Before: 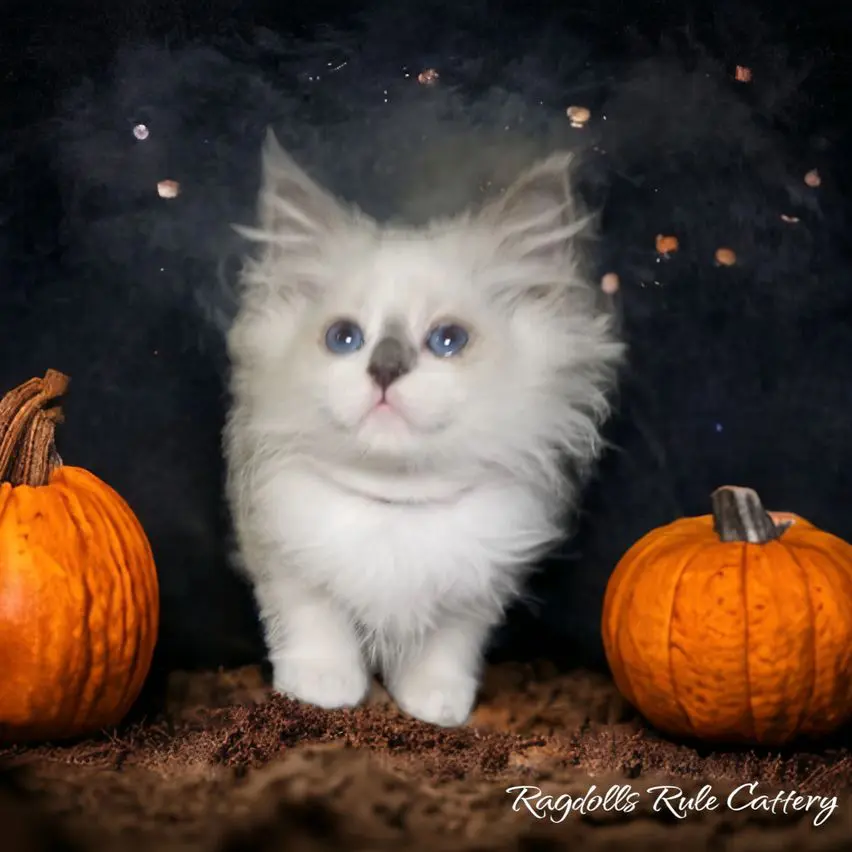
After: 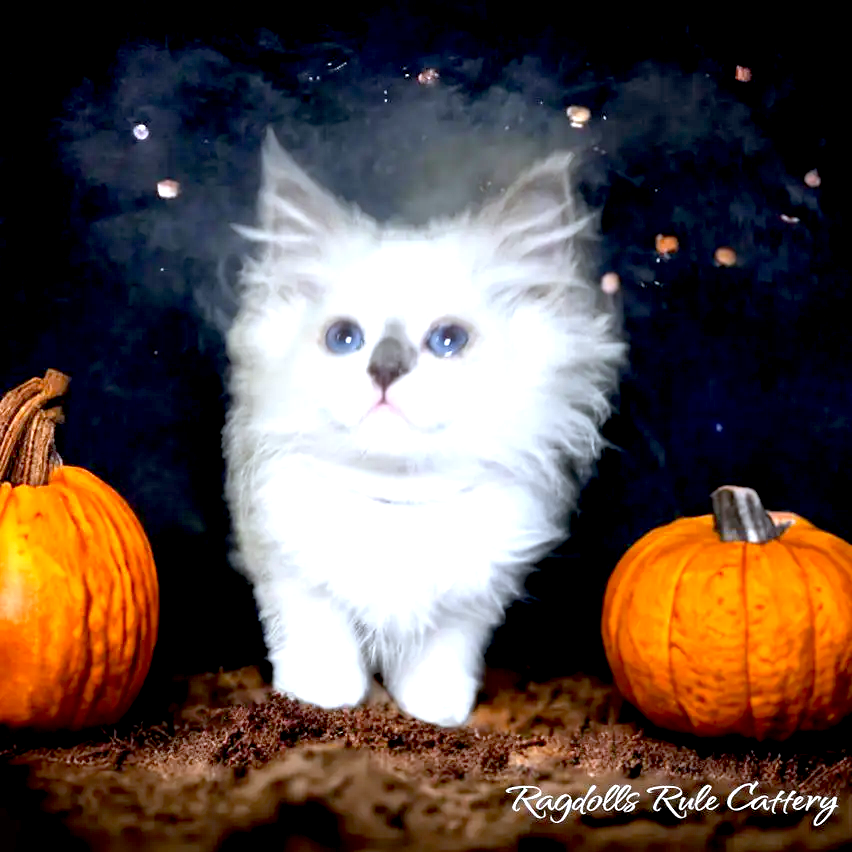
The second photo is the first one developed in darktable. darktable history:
exposure: black level correction 0.011, exposure 1.088 EV, compensate exposure bias true, compensate highlight preservation false
white balance: red 0.931, blue 1.11
